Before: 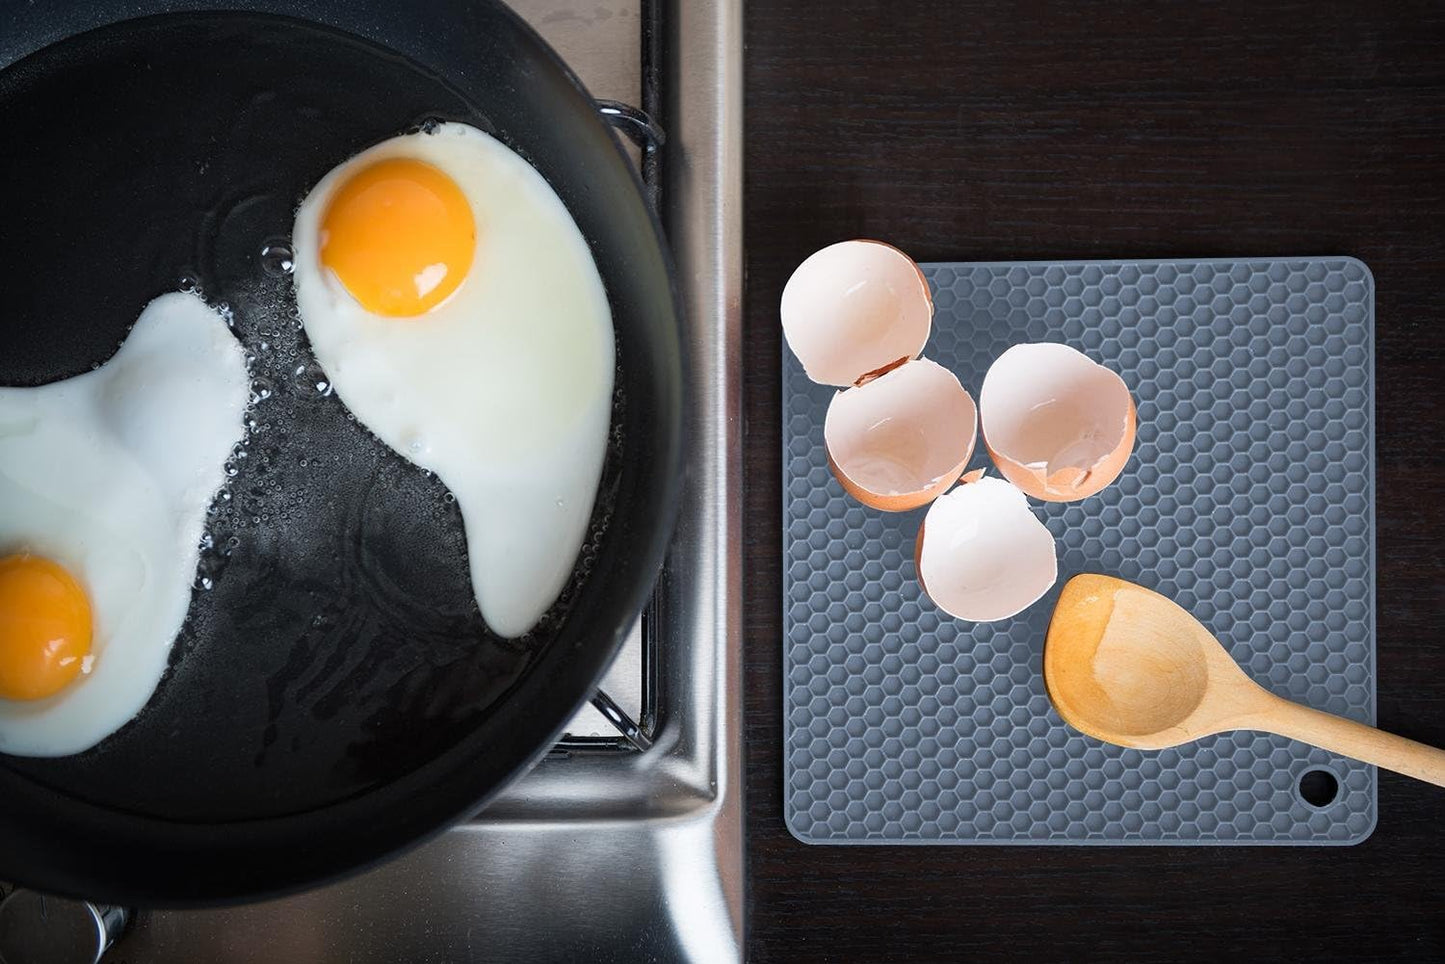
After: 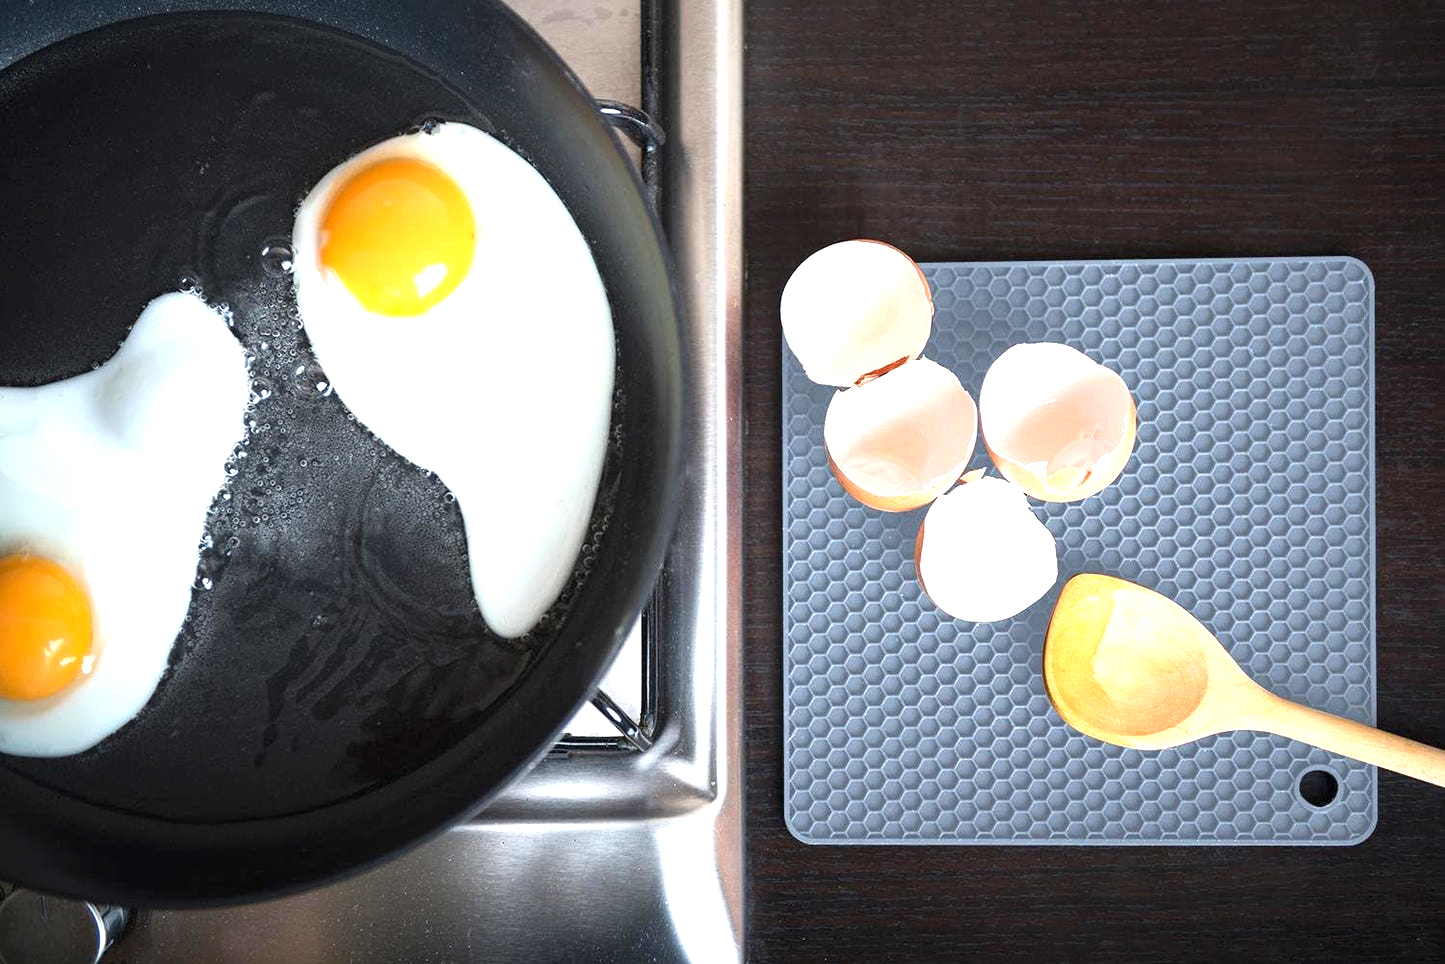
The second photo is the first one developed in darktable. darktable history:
exposure: black level correction 0, exposure 1.102 EV, compensate highlight preservation false
